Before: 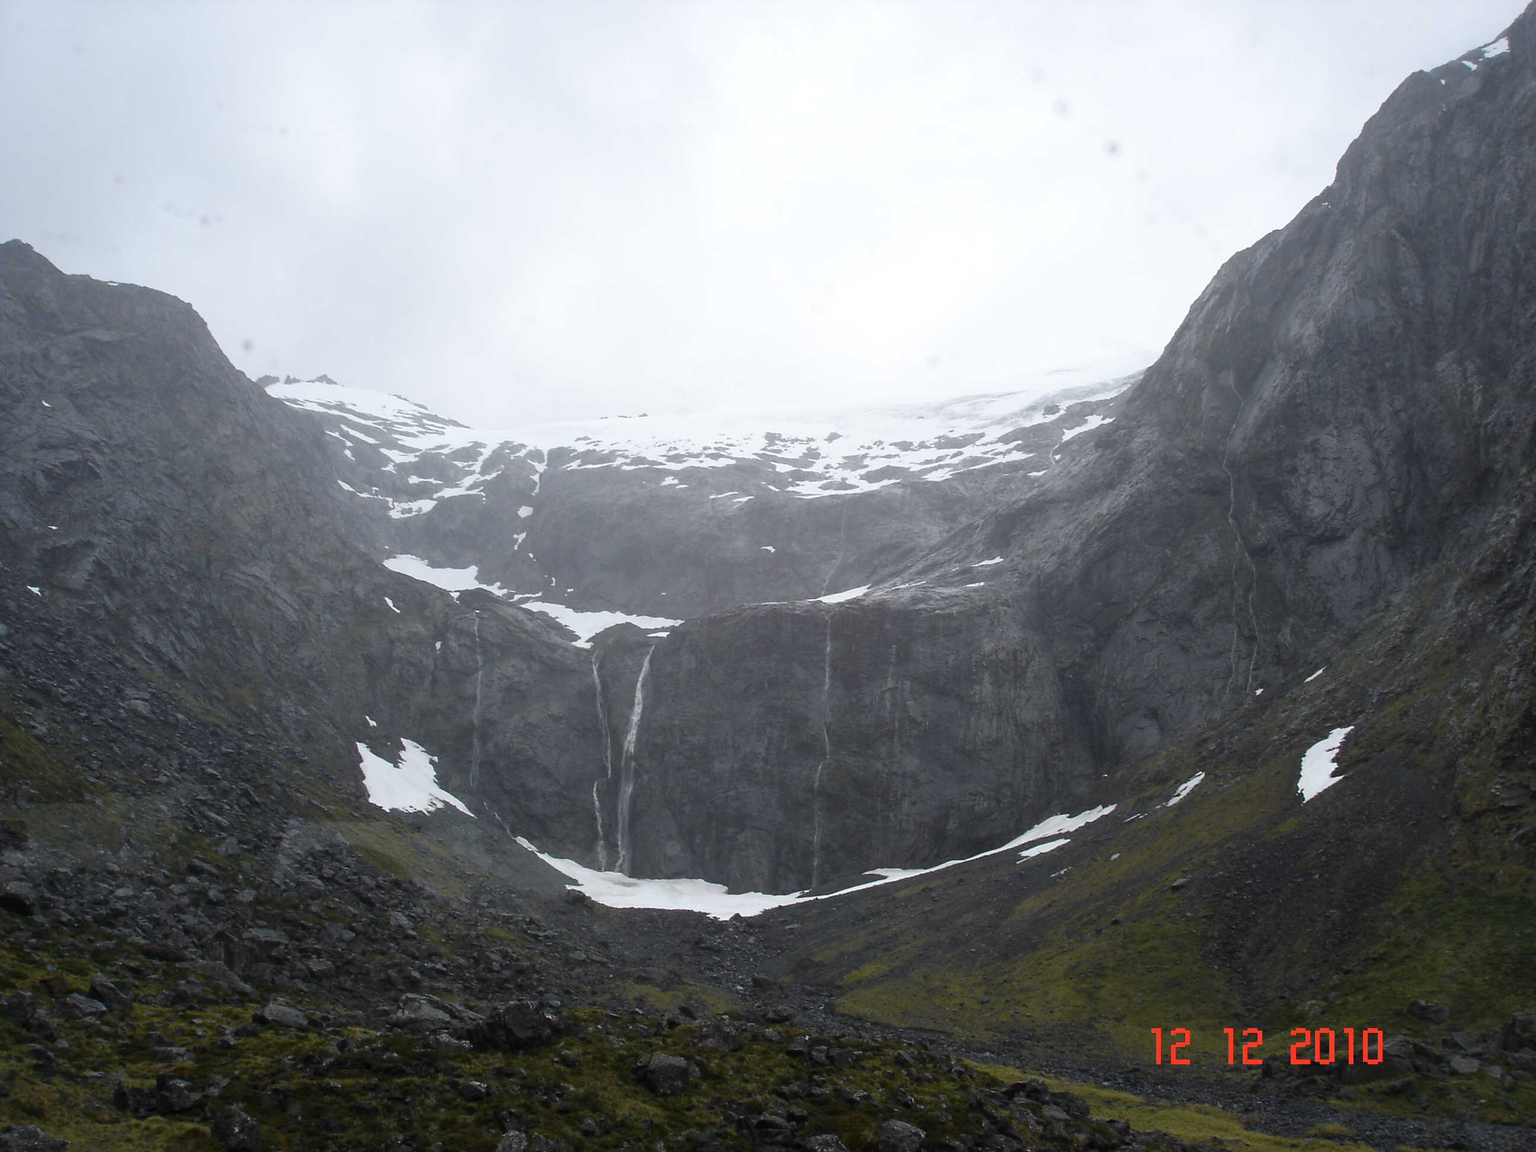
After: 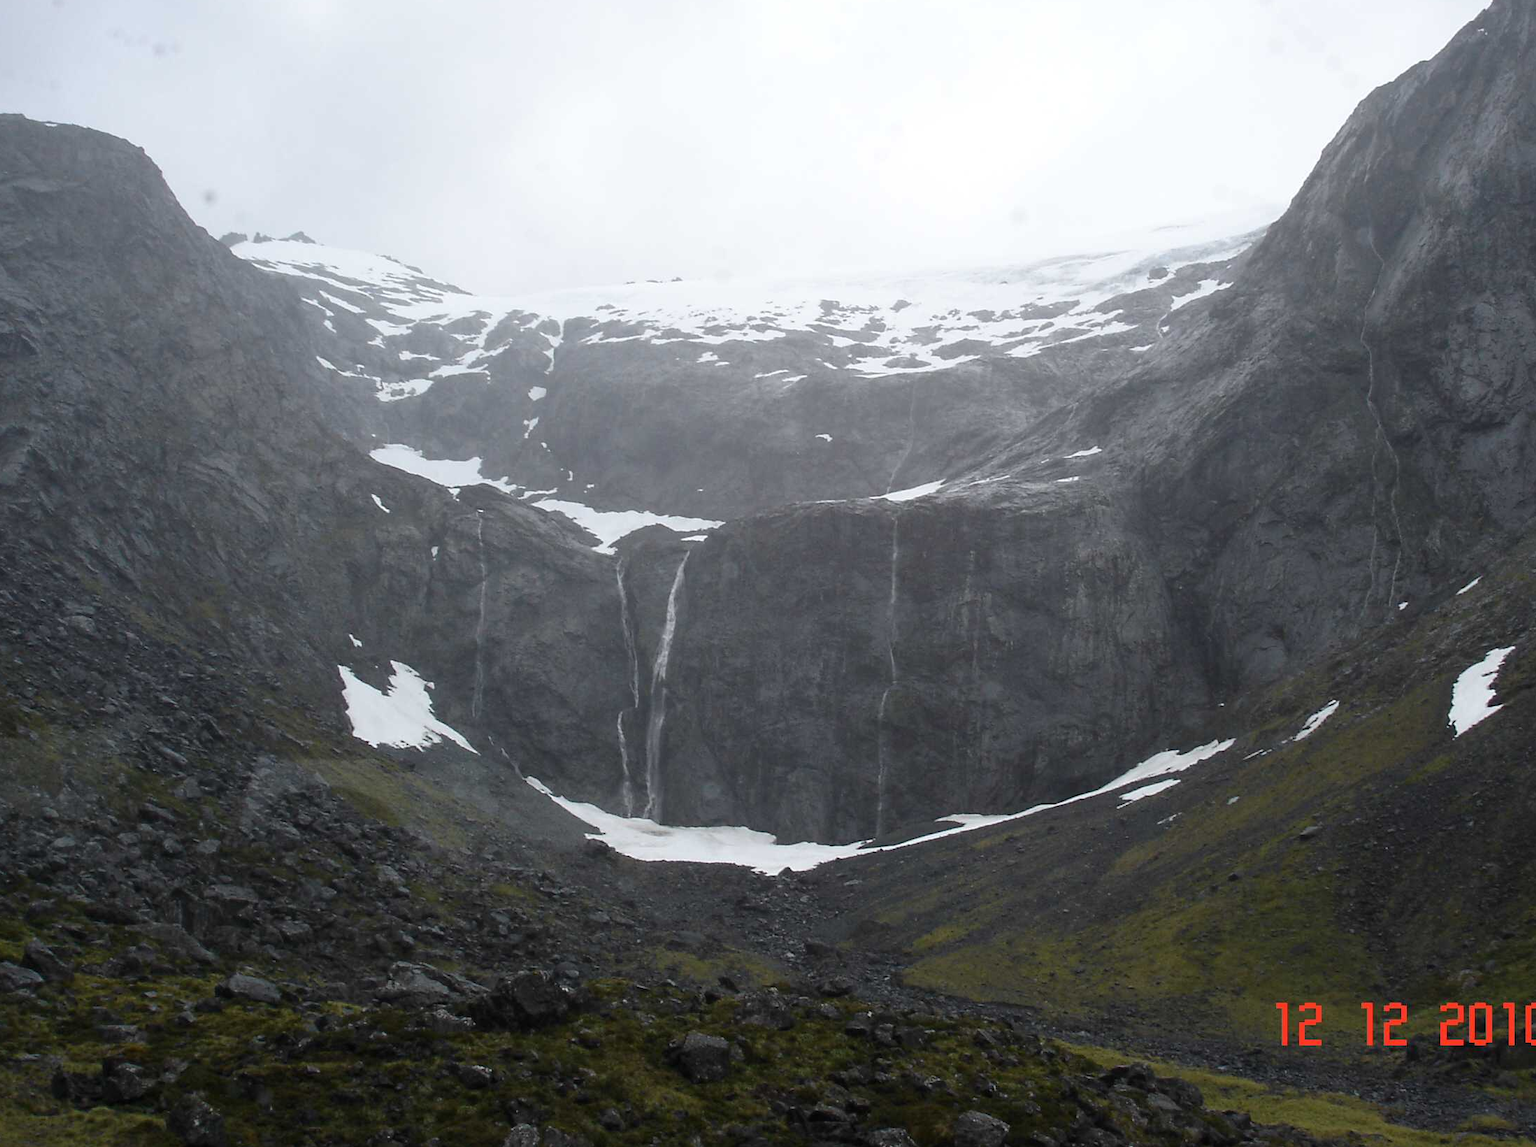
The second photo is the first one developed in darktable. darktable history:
crop and rotate: left 4.571%, top 15.489%, right 10.644%
